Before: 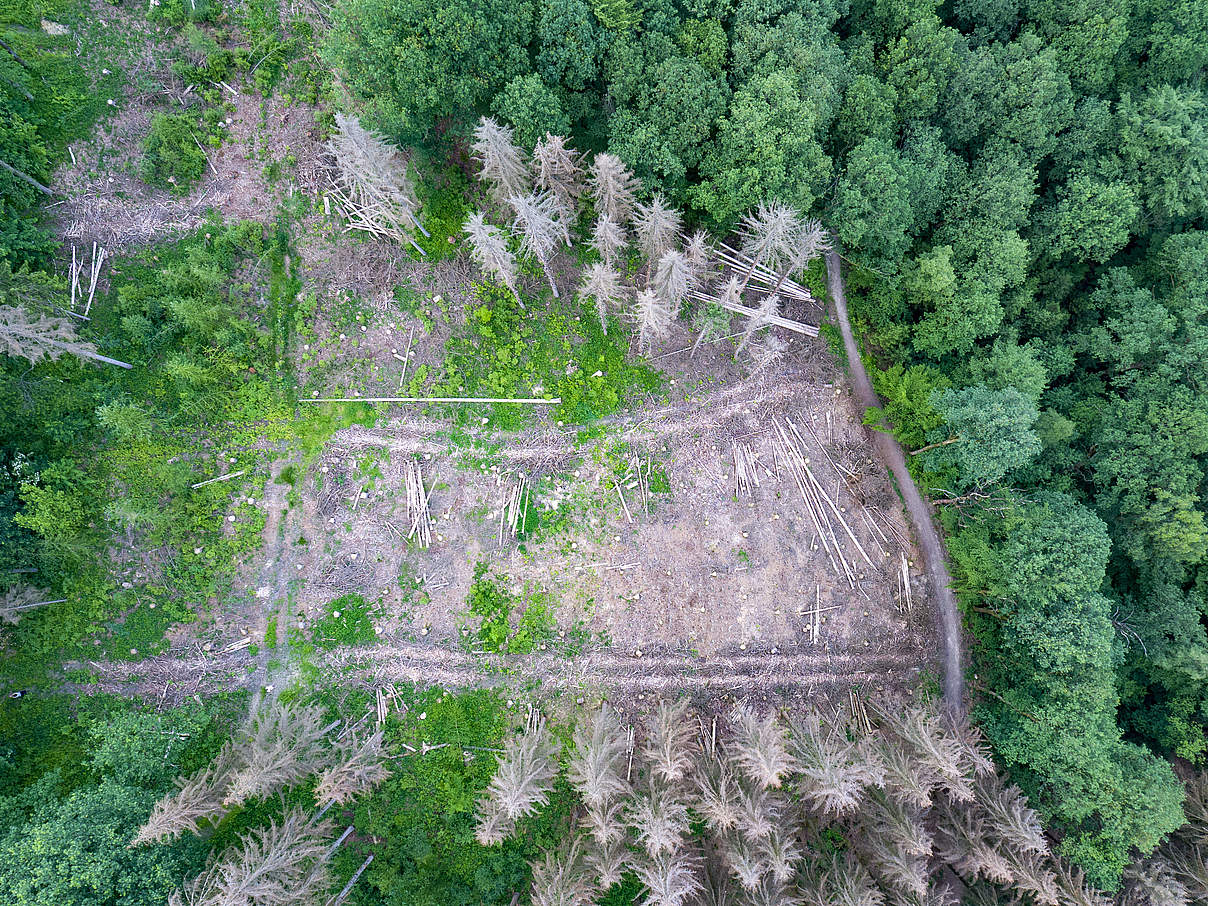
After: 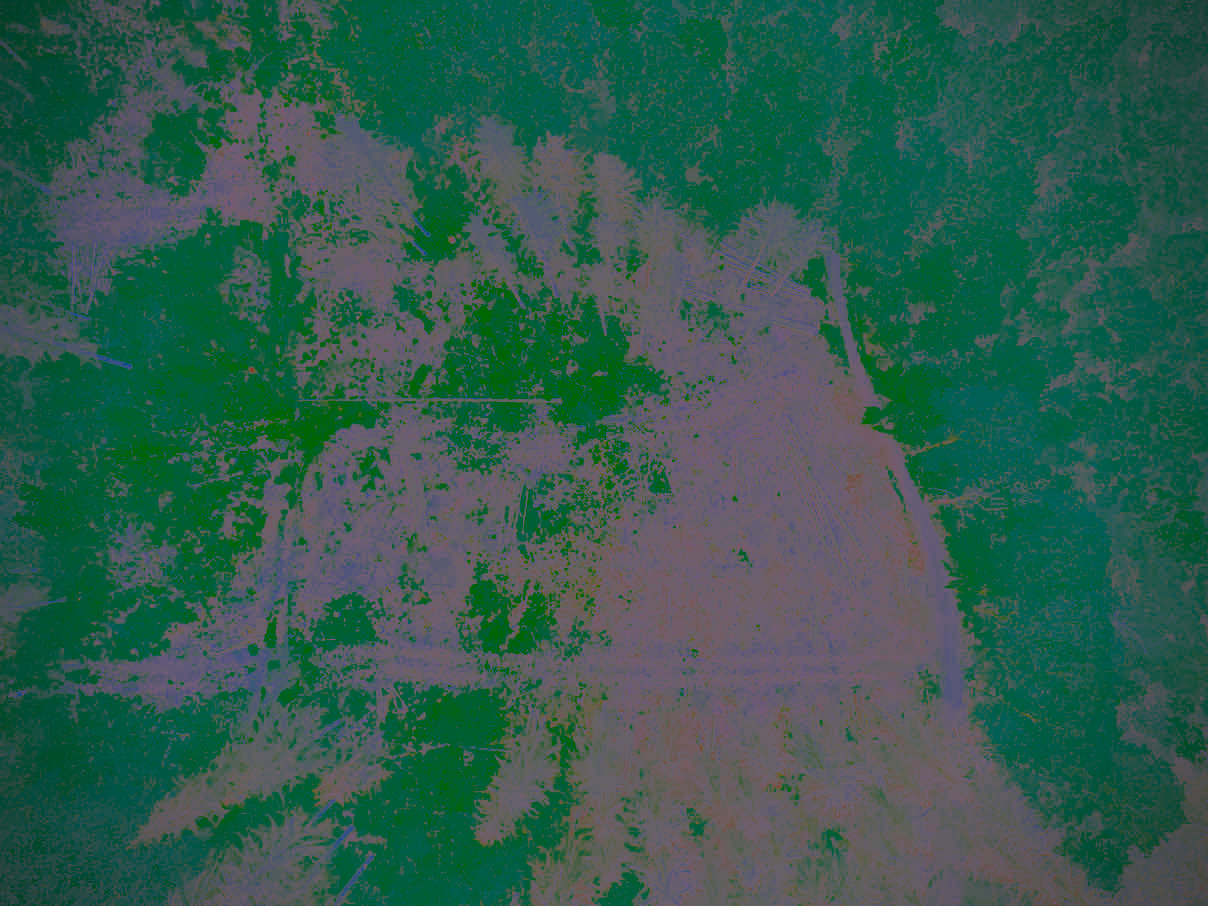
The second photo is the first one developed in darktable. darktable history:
shadows and highlights: on, module defaults
color zones: curves: ch0 [(0, 0.5) (0.125, 0.4) (0.25, 0.5) (0.375, 0.4) (0.5, 0.4) (0.625, 0.35) (0.75, 0.35) (0.875, 0.5)]; ch1 [(0, 0.35) (0.125, 0.45) (0.25, 0.35) (0.375, 0.35) (0.5, 0.35) (0.625, 0.35) (0.75, 0.45) (0.875, 0.35)]; ch2 [(0, 0.6) (0.125, 0.5) (0.25, 0.5) (0.375, 0.6) (0.5, 0.6) (0.625, 0.5) (0.75, 0.5) (0.875, 0.5)]
contrast brightness saturation: contrast -0.973, brightness -0.17, saturation 0.749
vignetting: on, module defaults
